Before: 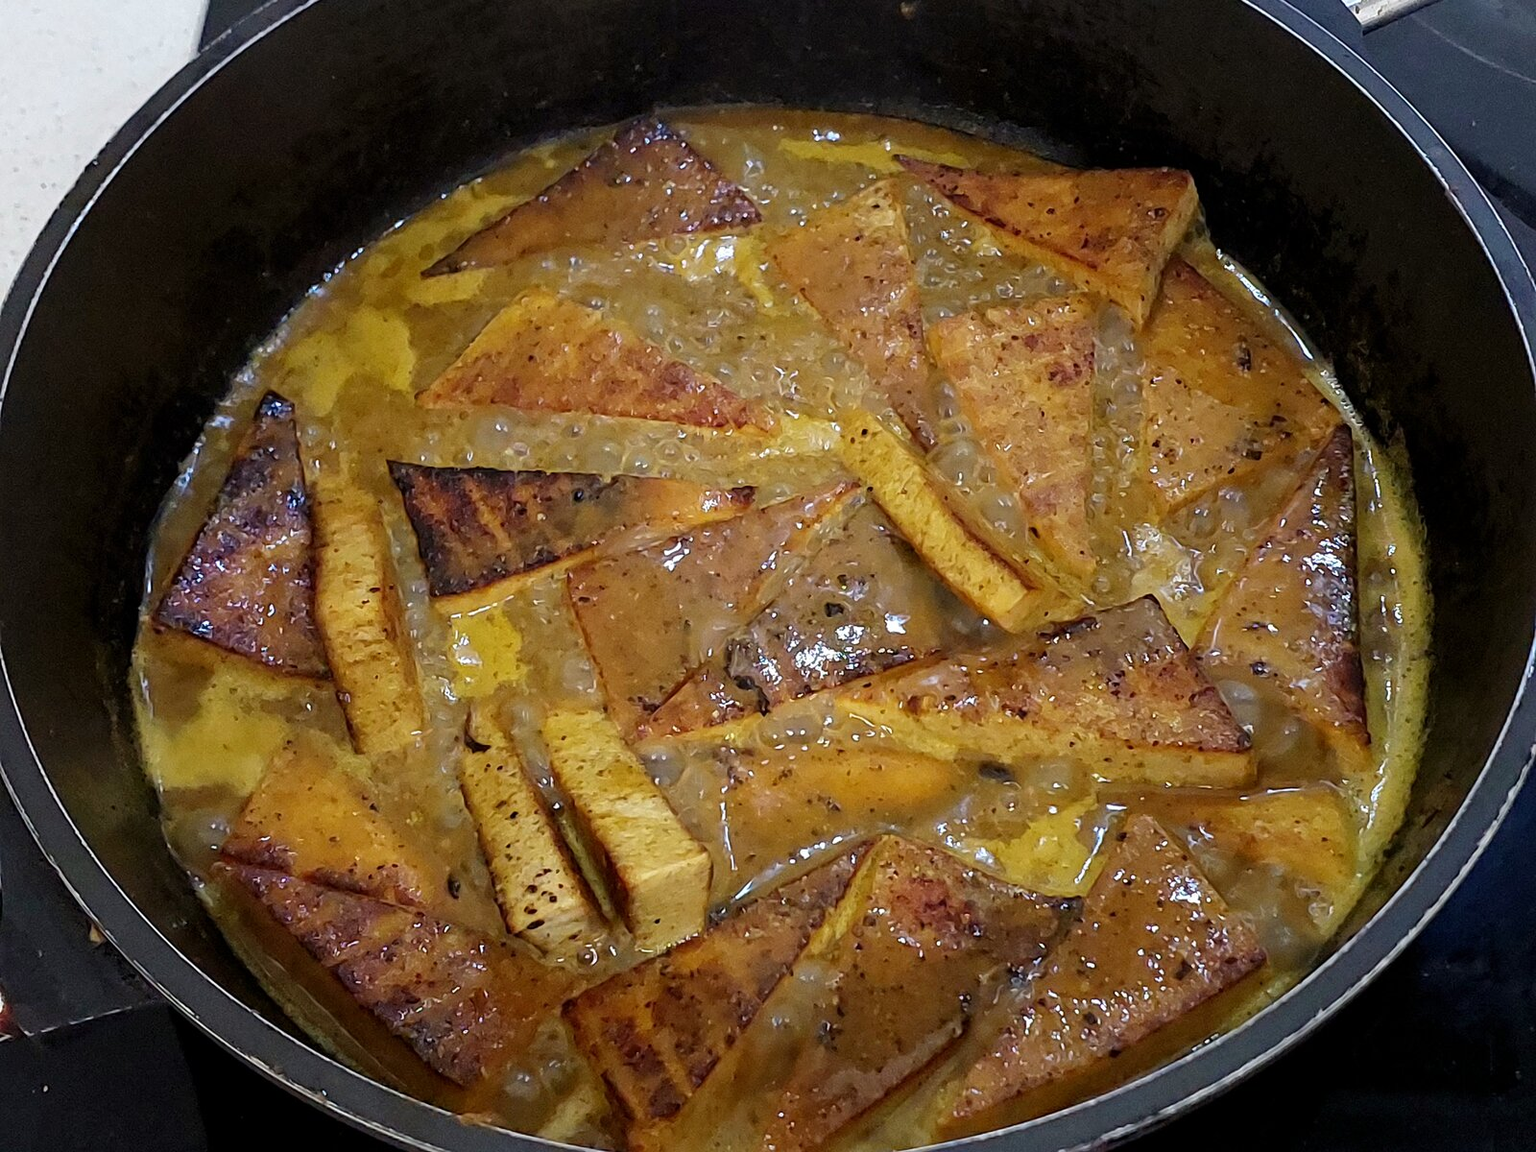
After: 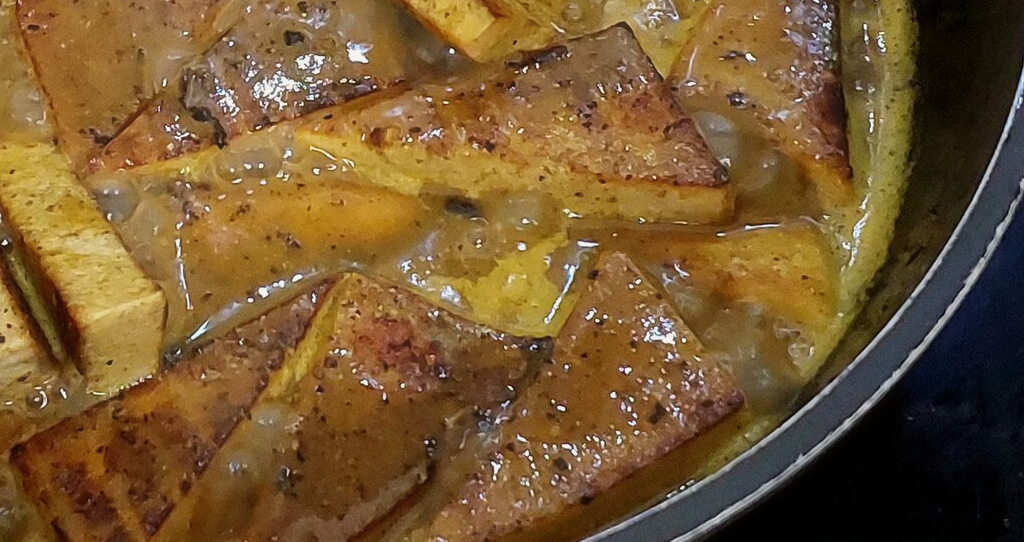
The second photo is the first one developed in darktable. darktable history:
crop and rotate: left 35.961%, top 49.819%, bottom 4.957%
haze removal: strength -0.08, distance 0.355, compatibility mode true, adaptive false
